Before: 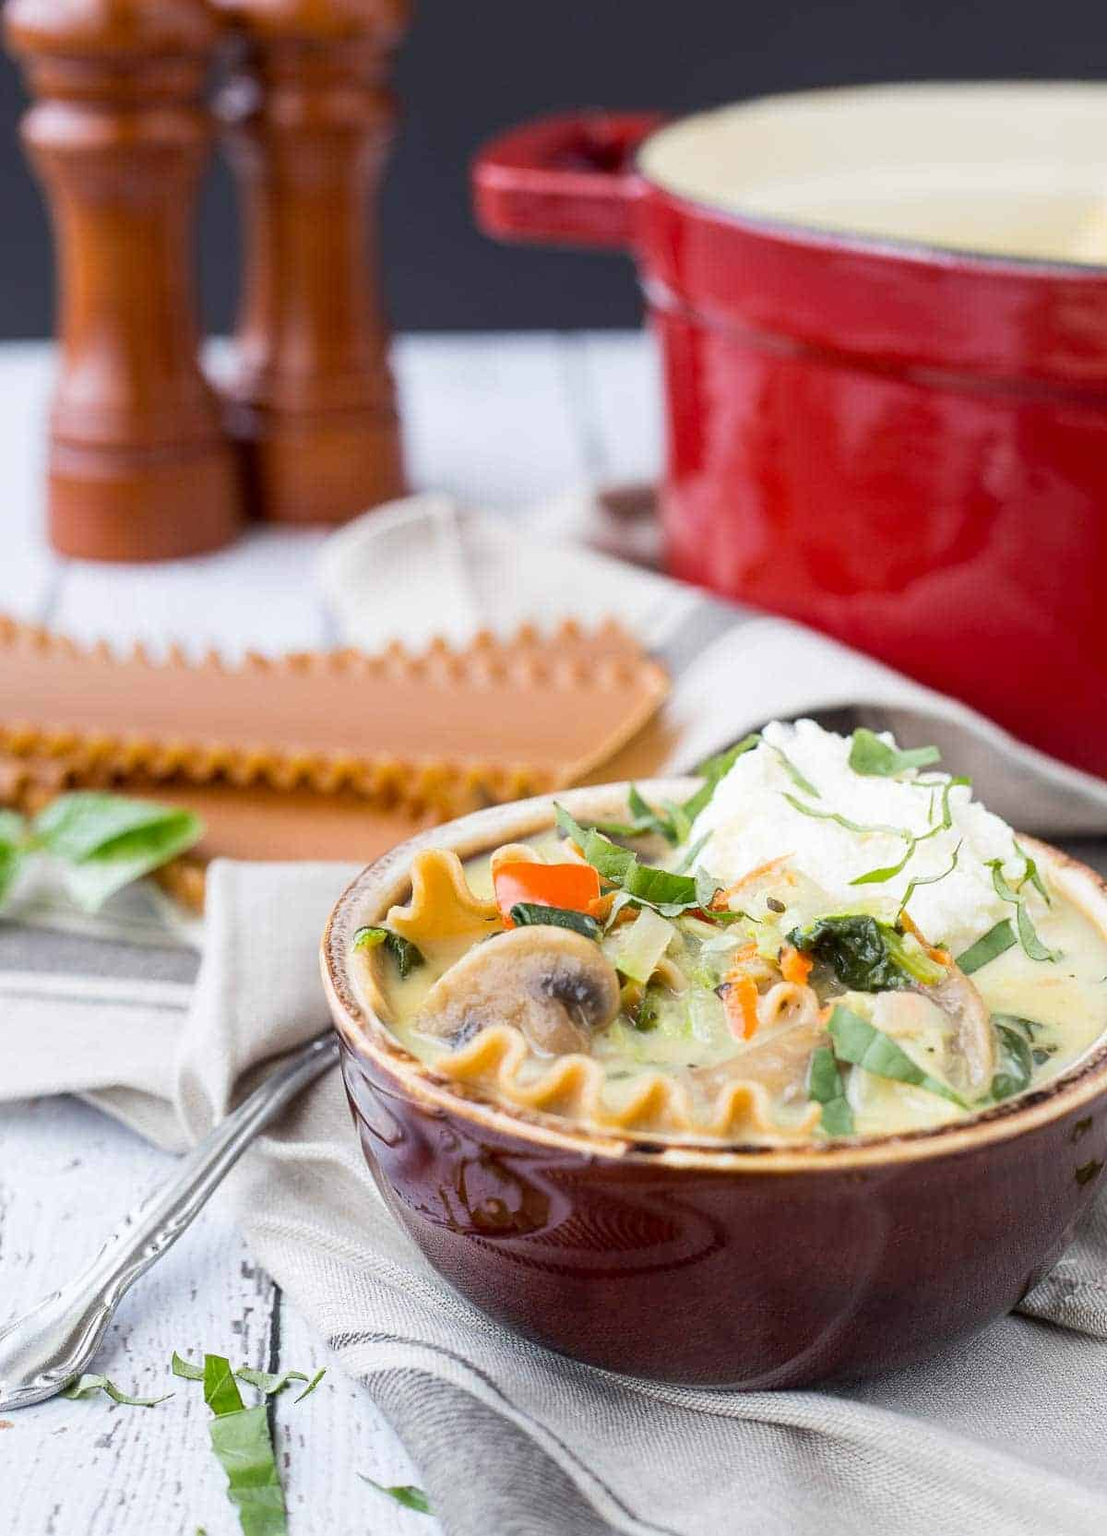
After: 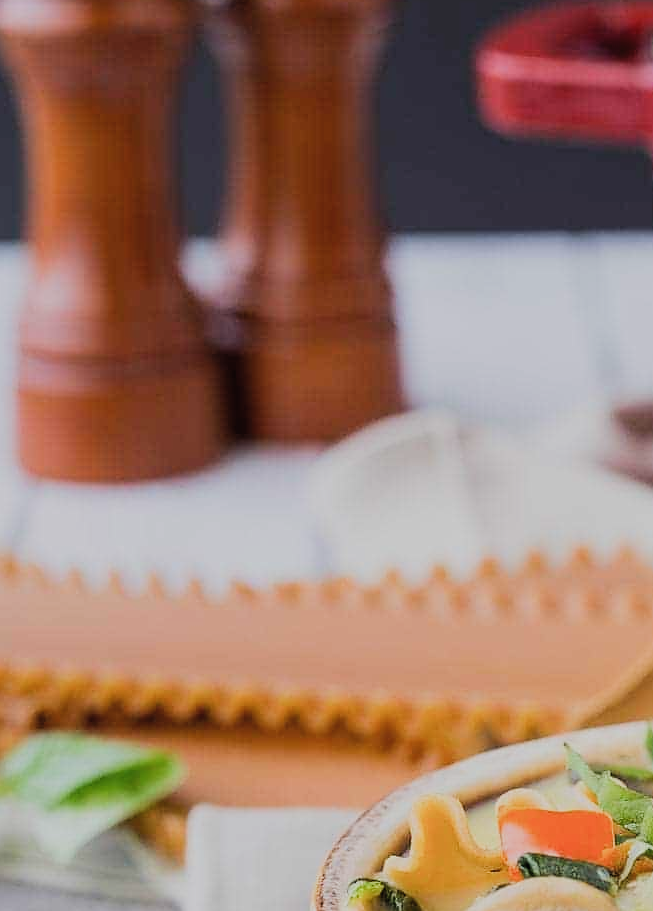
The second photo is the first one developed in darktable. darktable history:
tone equalizer: on, module defaults
sharpen: radius 1.544, amount 0.357, threshold 1.249
filmic rgb: black relative exposure -7.65 EV, white relative exposure 4.56 EV, hardness 3.61, preserve chrominance RGB euclidean norm, color science v5 (2021), contrast in shadows safe, contrast in highlights safe
crop and rotate: left 3.026%, top 7.597%, right 42.49%, bottom 37.688%
